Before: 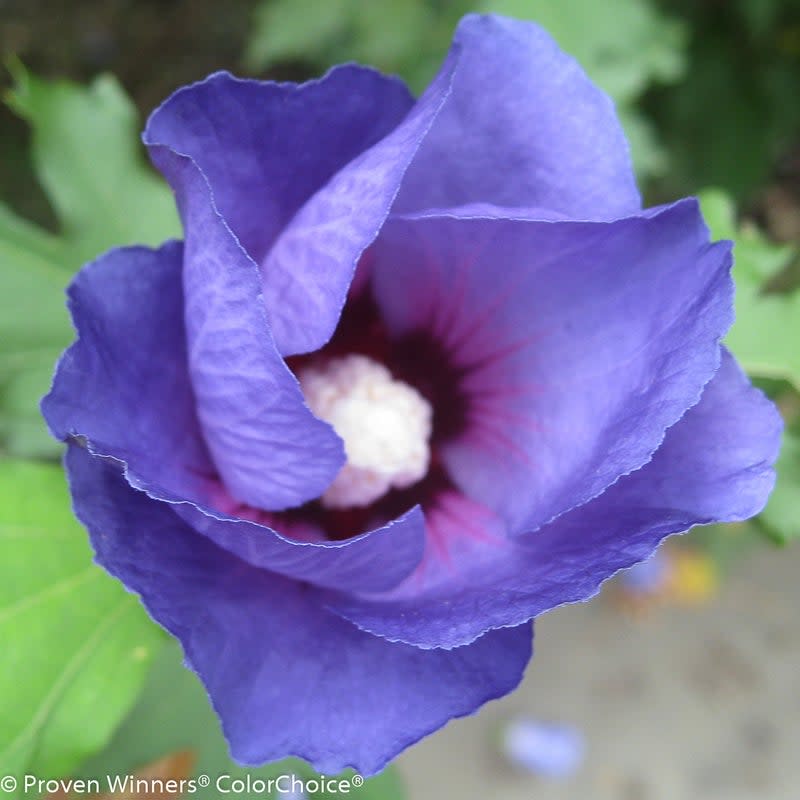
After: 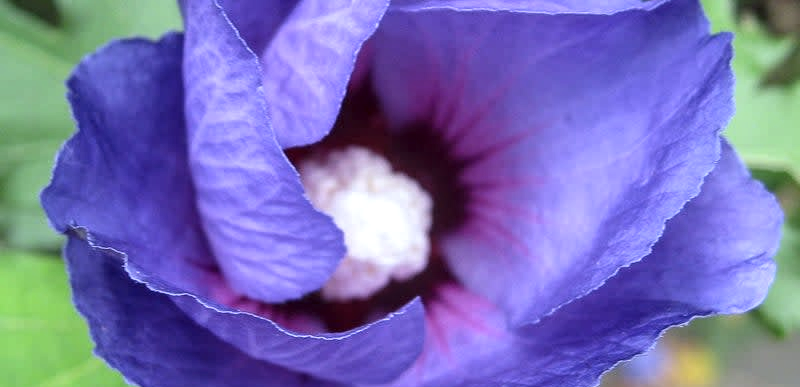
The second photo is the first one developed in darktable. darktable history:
crop and rotate: top 26.056%, bottom 25.543%
local contrast: detail 144%
white balance: red 0.984, blue 1.059
